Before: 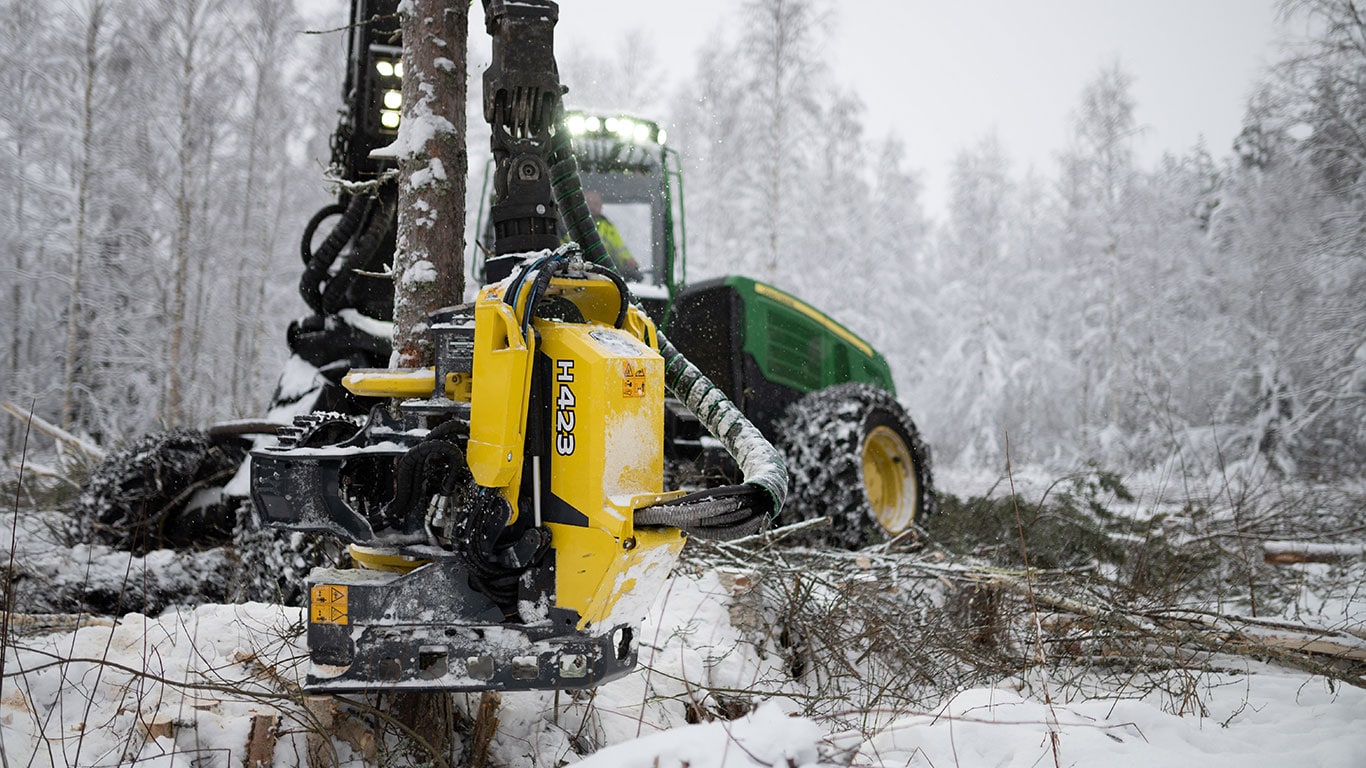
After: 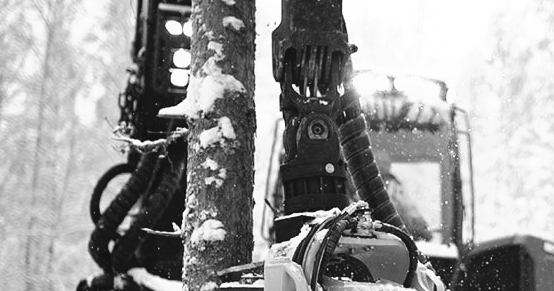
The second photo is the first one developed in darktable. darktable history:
monochrome: size 1
tone equalizer: -8 EV -0.75 EV, -7 EV -0.7 EV, -6 EV -0.6 EV, -5 EV -0.4 EV, -3 EV 0.4 EV, -2 EV 0.6 EV, -1 EV 0.7 EV, +0 EV 0.75 EV, edges refinement/feathering 500, mask exposure compensation -1.57 EV, preserve details no
velvia: strength 45%
contrast brightness saturation: contrast -0.11
crop: left 15.452%, top 5.459%, right 43.956%, bottom 56.62%
exposure: exposure 0.29 EV, compensate highlight preservation false
white balance: red 0.766, blue 1.537
